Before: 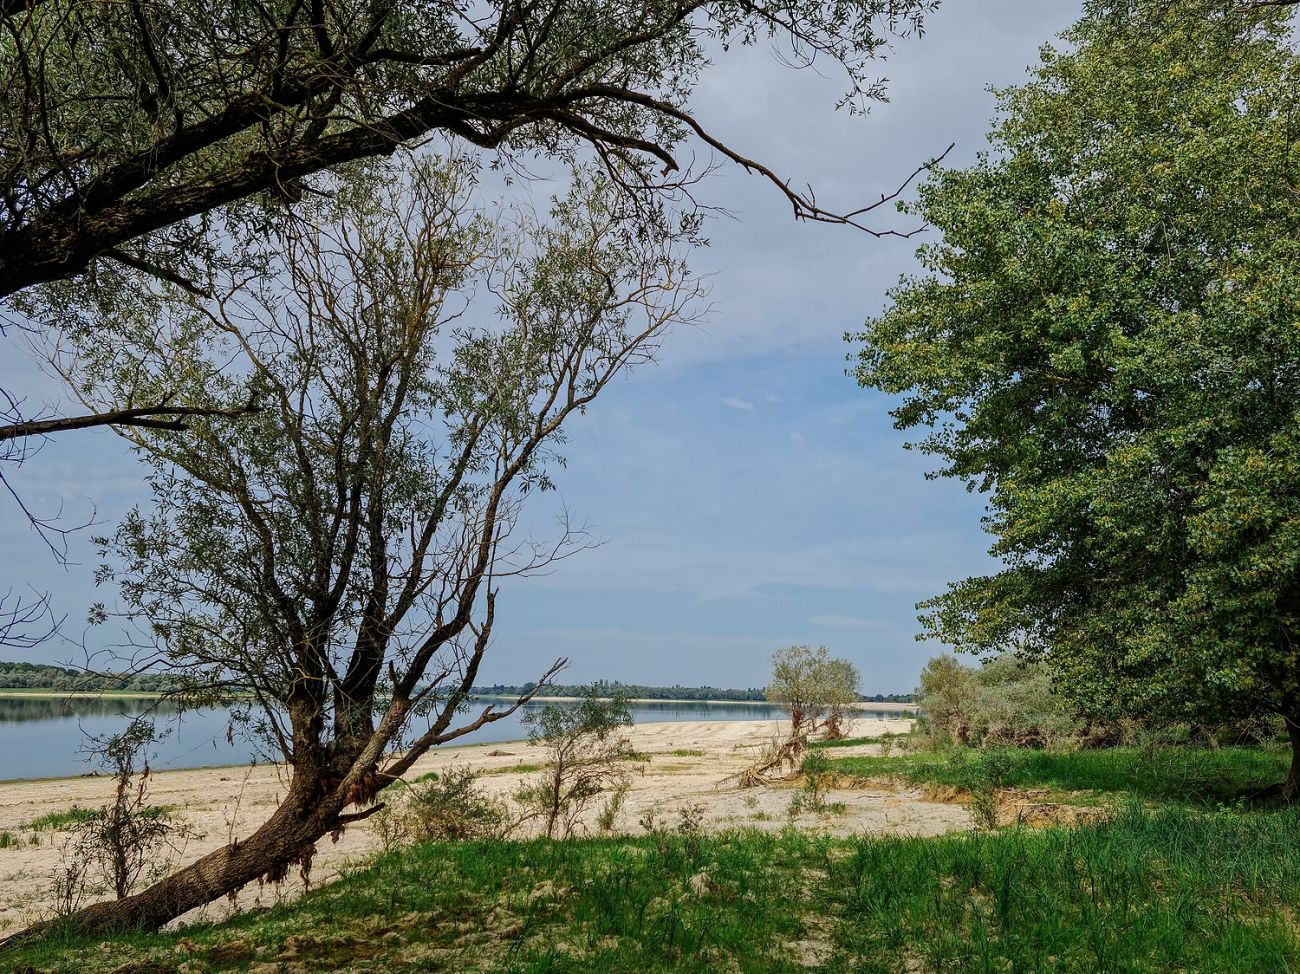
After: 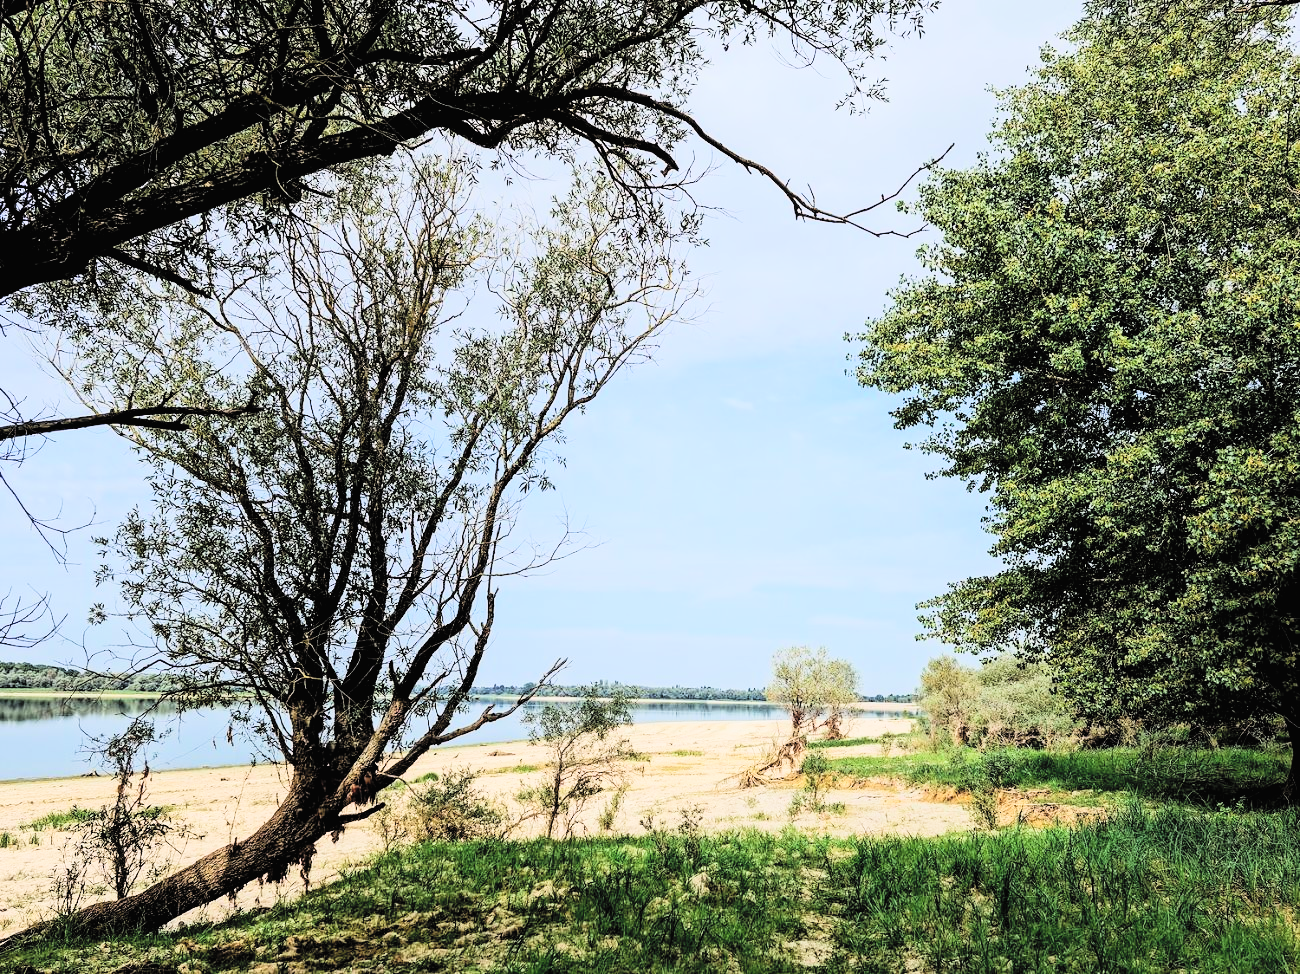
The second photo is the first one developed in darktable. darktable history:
contrast brightness saturation: contrast 0.1, brightness 0.292, saturation 0.145
tone equalizer: -8 EV -0.778 EV, -7 EV -0.732 EV, -6 EV -0.626 EV, -5 EV -0.365 EV, -3 EV 0.379 EV, -2 EV 0.6 EV, -1 EV 0.675 EV, +0 EV 0.761 EV
shadows and highlights: shadows -0.411, highlights 40.66
filmic rgb: black relative exposure -7.5 EV, white relative exposure 4.99 EV, hardness 3.34, contrast 1.301
